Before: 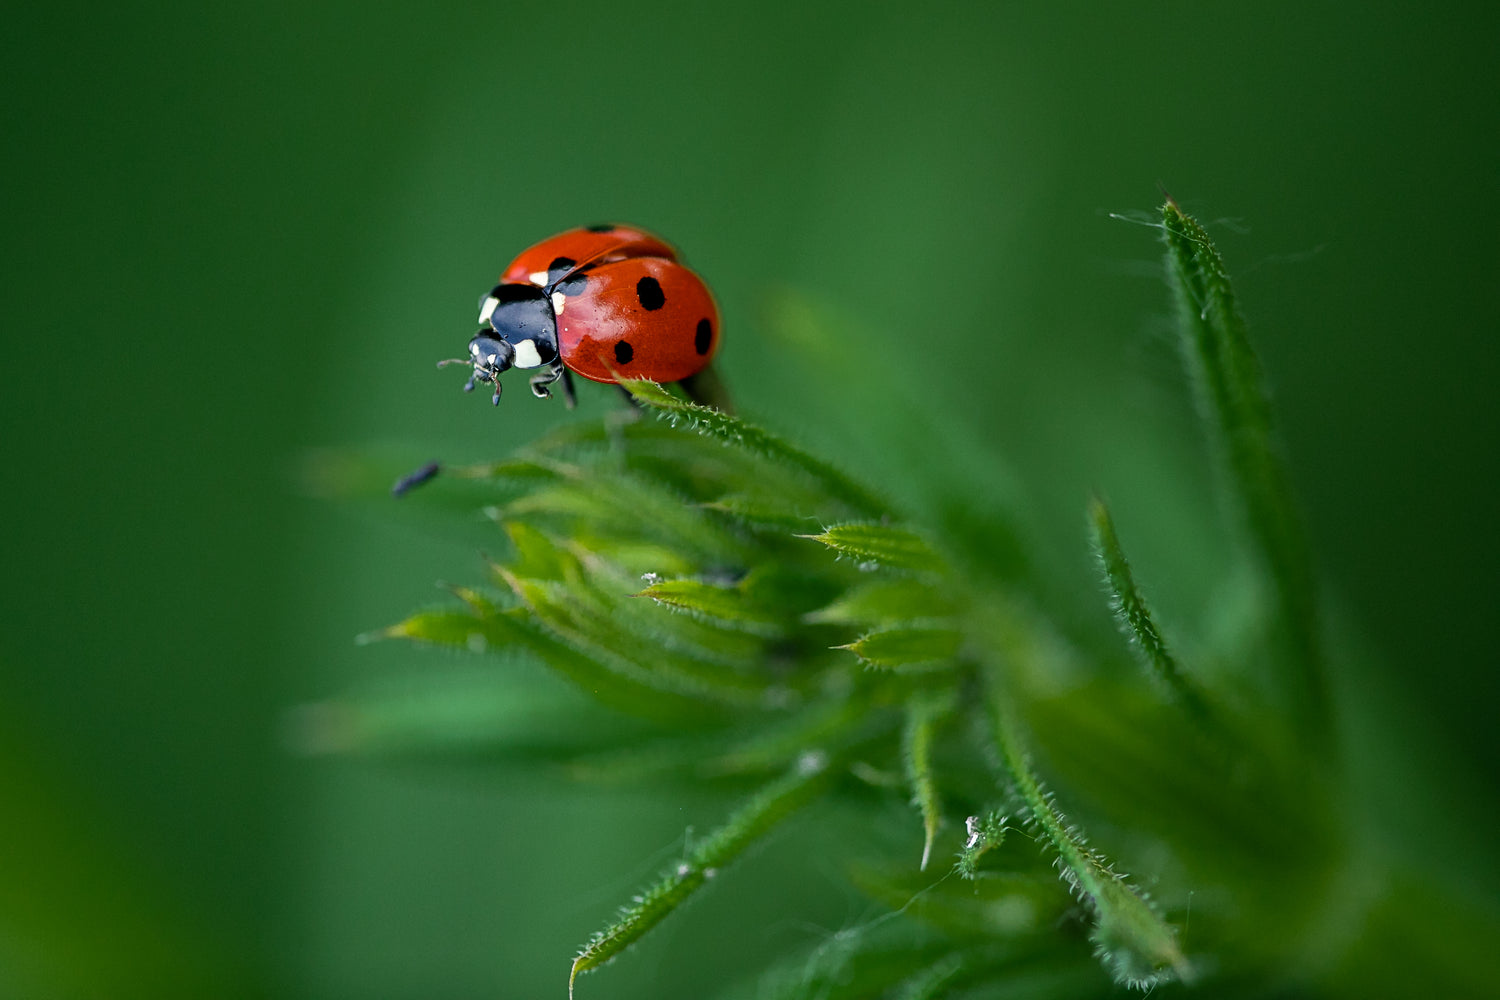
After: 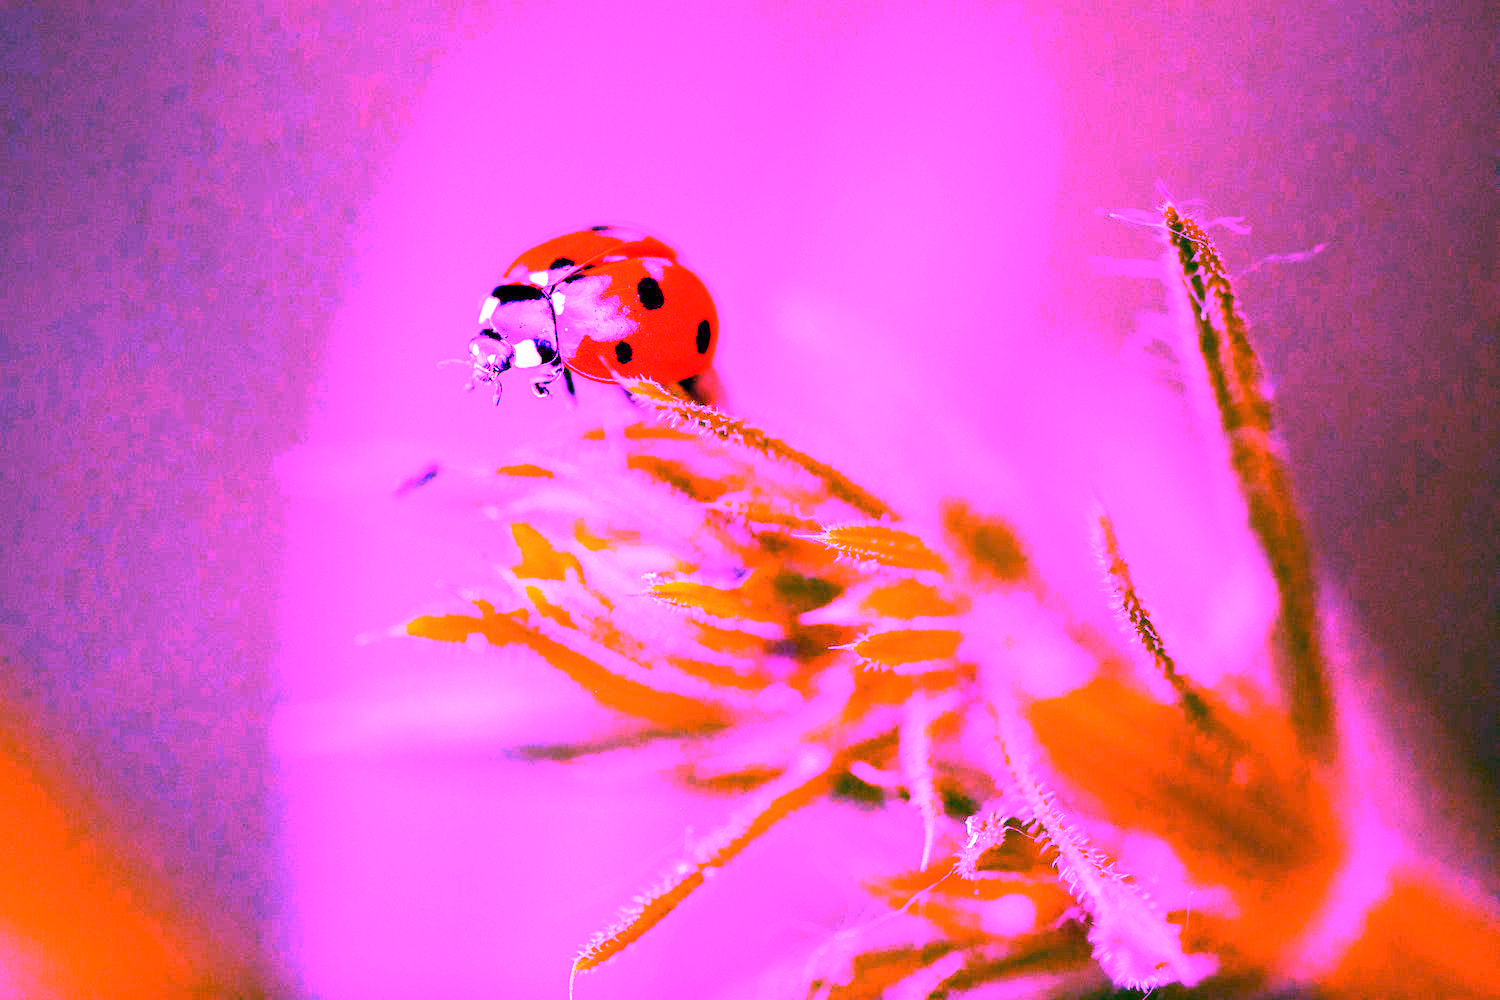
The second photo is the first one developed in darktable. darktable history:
white balance: red 8, blue 8
exposure: exposure 0.217 EV, compensate highlight preservation false
